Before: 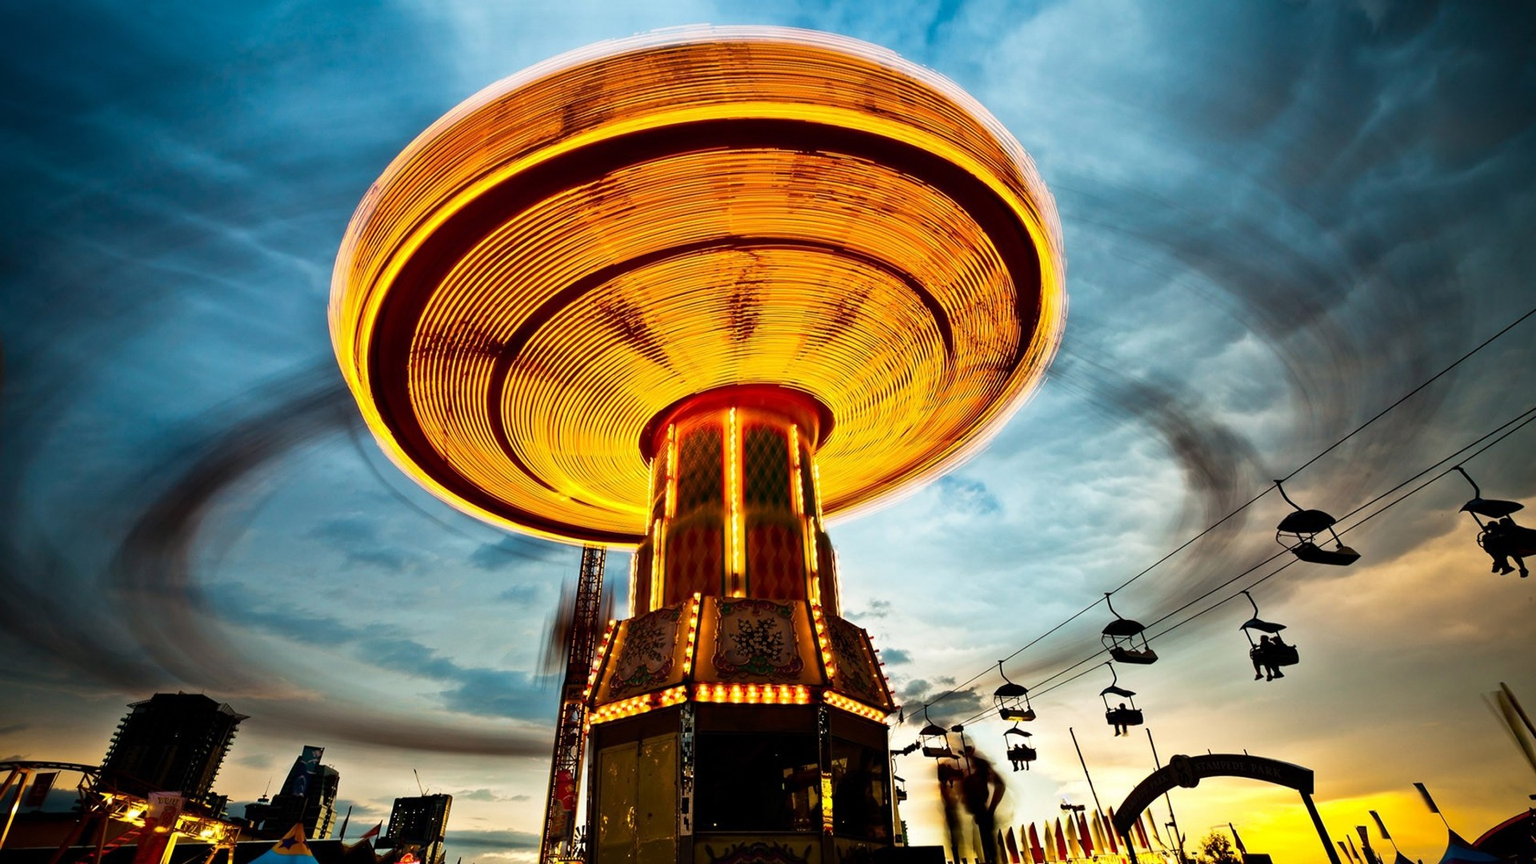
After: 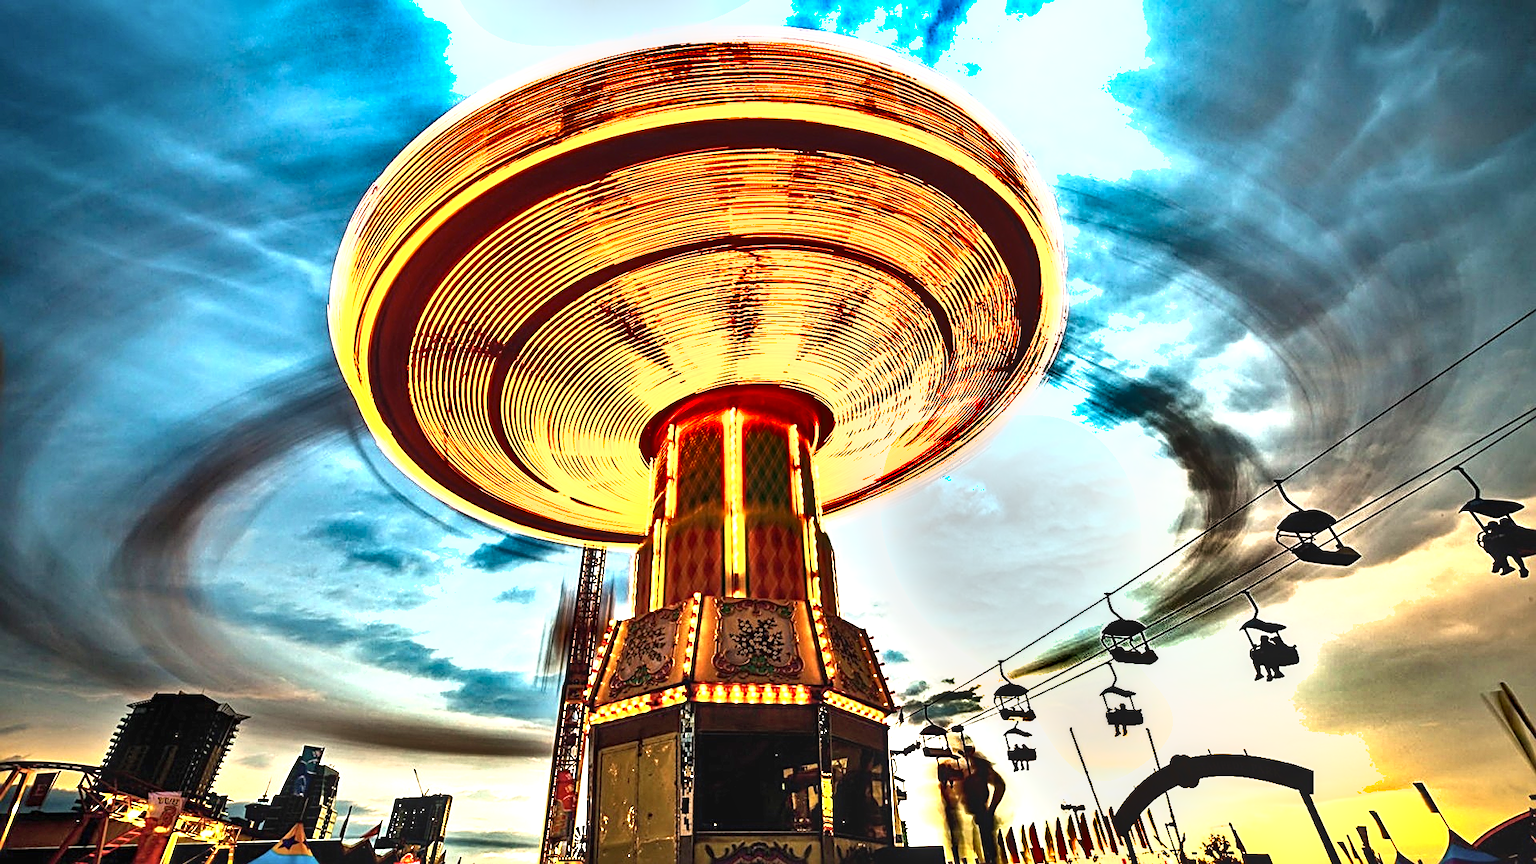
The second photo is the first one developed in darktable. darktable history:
shadows and highlights: white point adjustment 0.119, highlights -69.2, soften with gaussian
contrast brightness saturation: saturation -0.068
sharpen: radius 2.621, amount 0.686
local contrast: on, module defaults
exposure: black level correction 0, exposure 1.47 EV, compensate highlight preservation false
